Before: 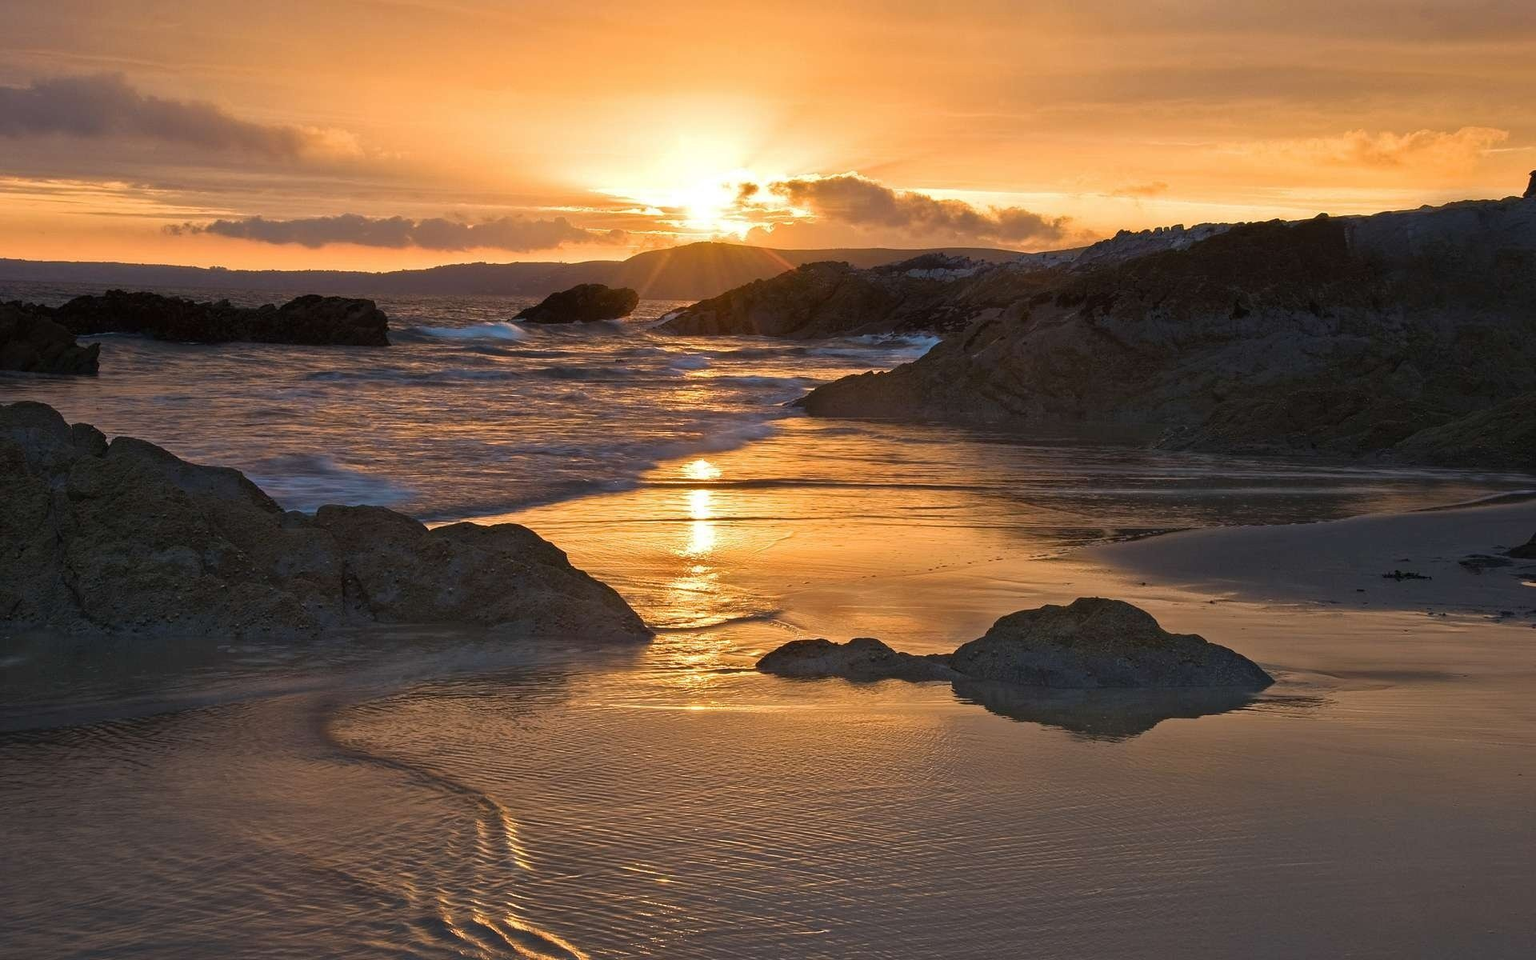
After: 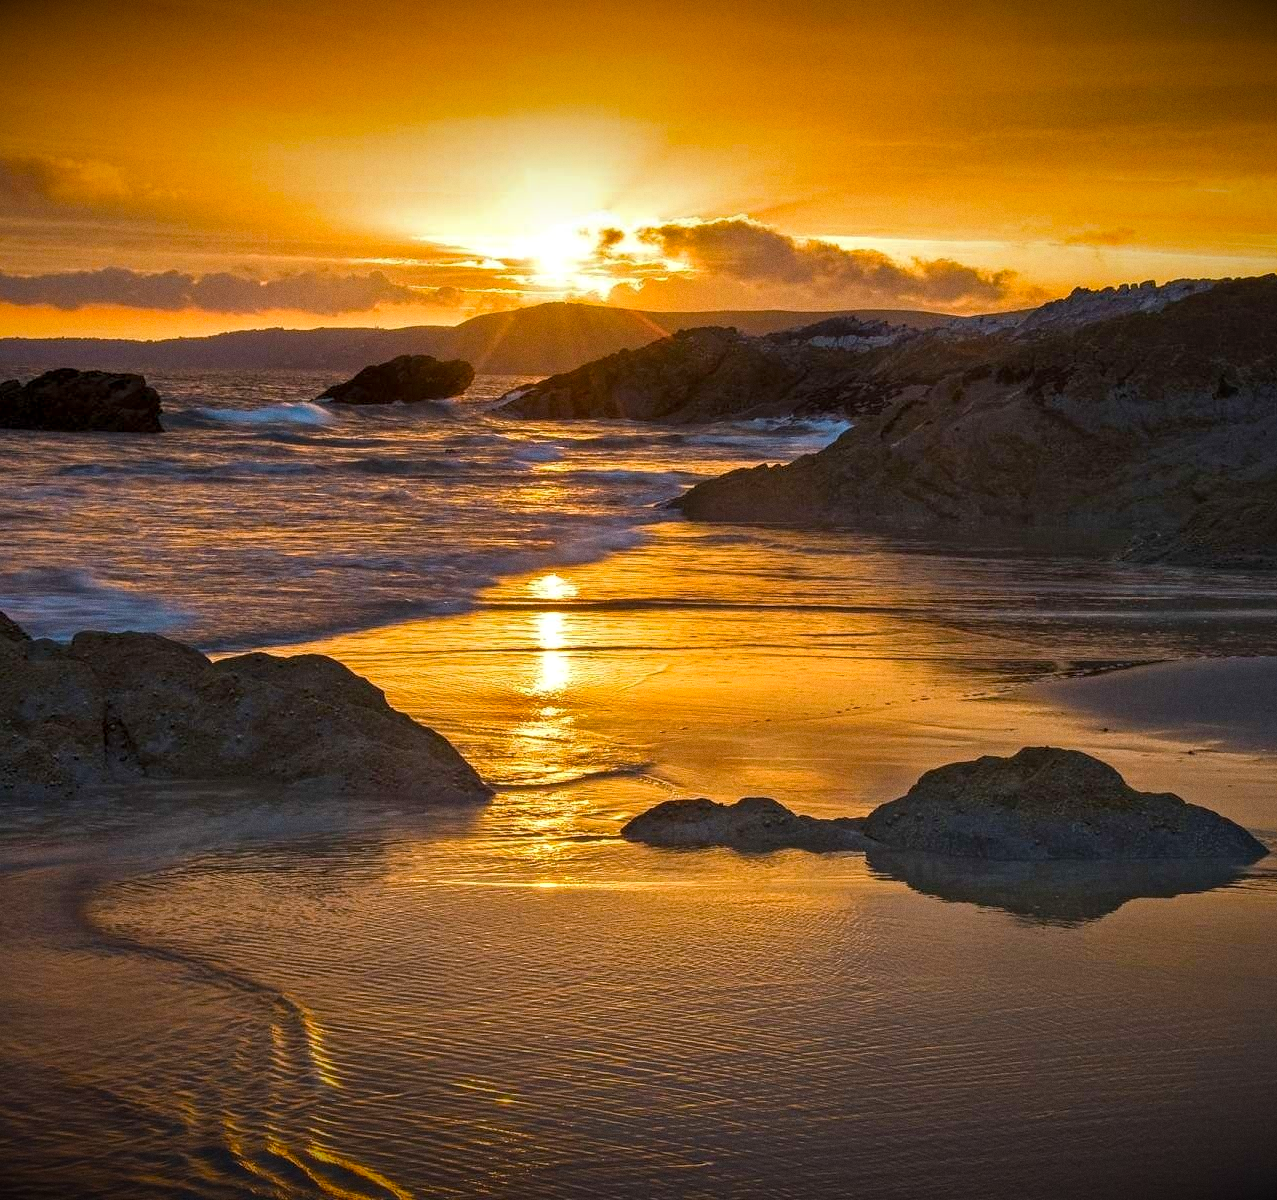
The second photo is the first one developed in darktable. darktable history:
crop: left 16.899%, right 16.556%
local contrast: on, module defaults
grain: coarseness 0.09 ISO
color balance rgb: perceptual saturation grading › global saturation 20%, global vibrance 20%
vignetting: fall-off start 98.29%, fall-off radius 100%, brightness -1, saturation 0.5, width/height ratio 1.428
